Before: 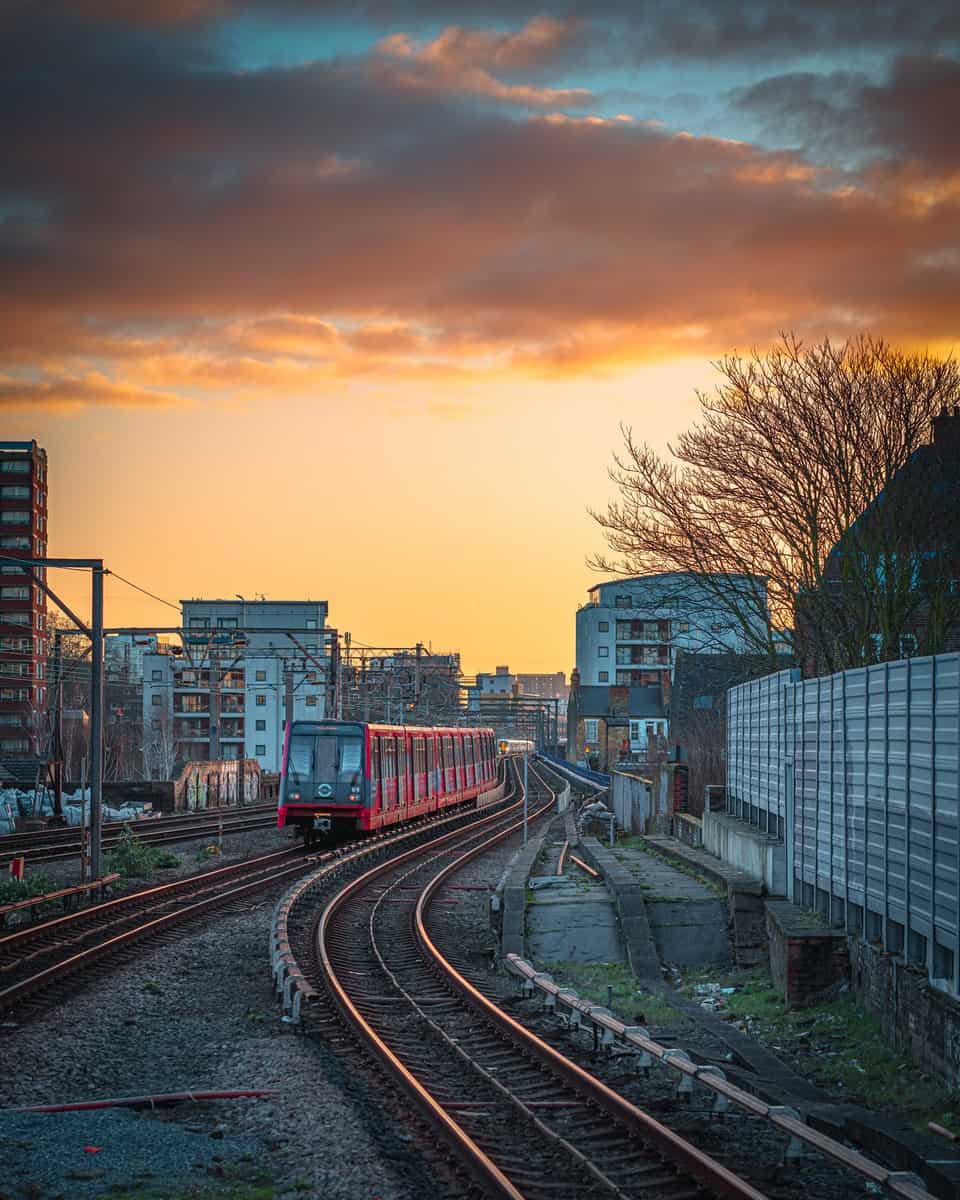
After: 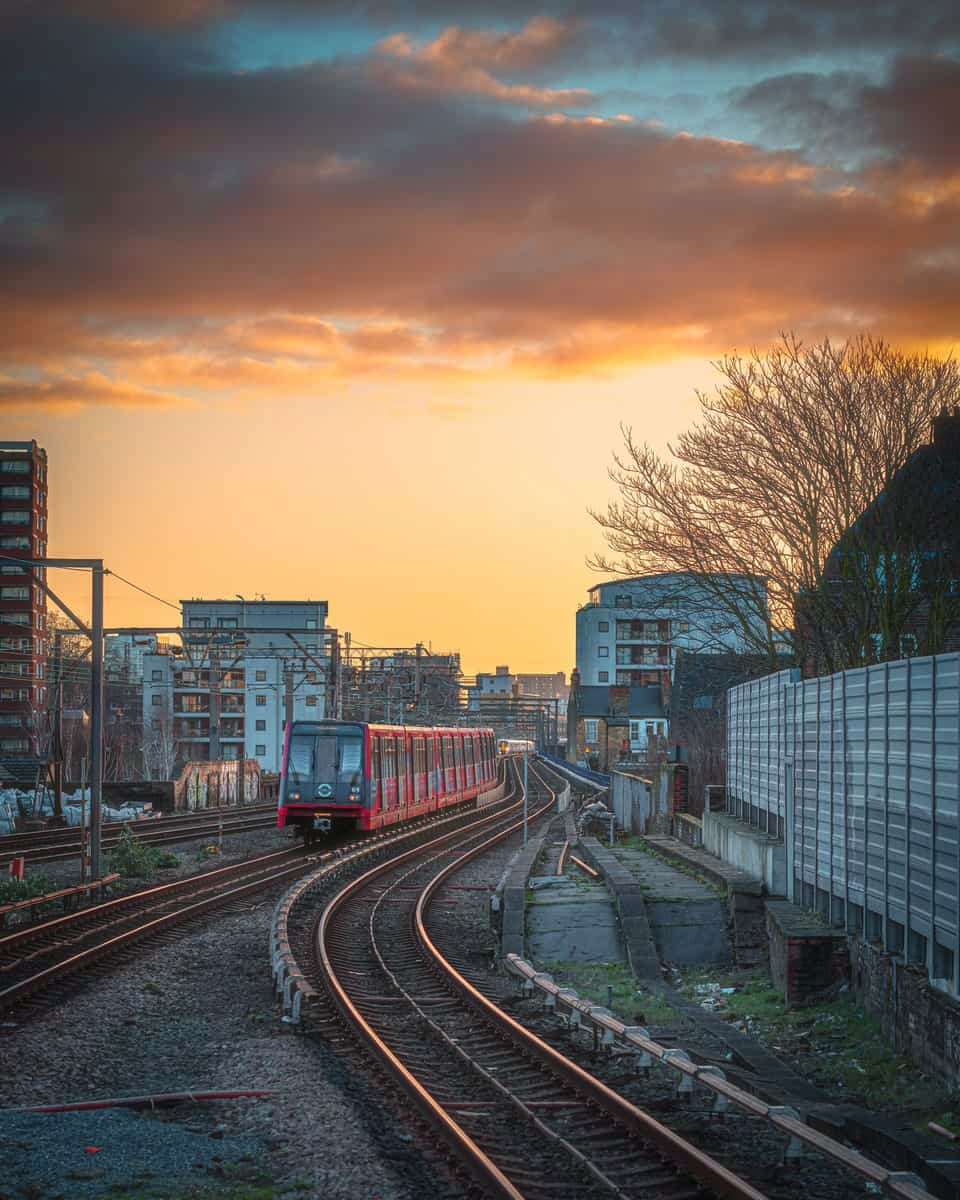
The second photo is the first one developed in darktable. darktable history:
haze removal: strength -0.098, compatibility mode true, adaptive false
